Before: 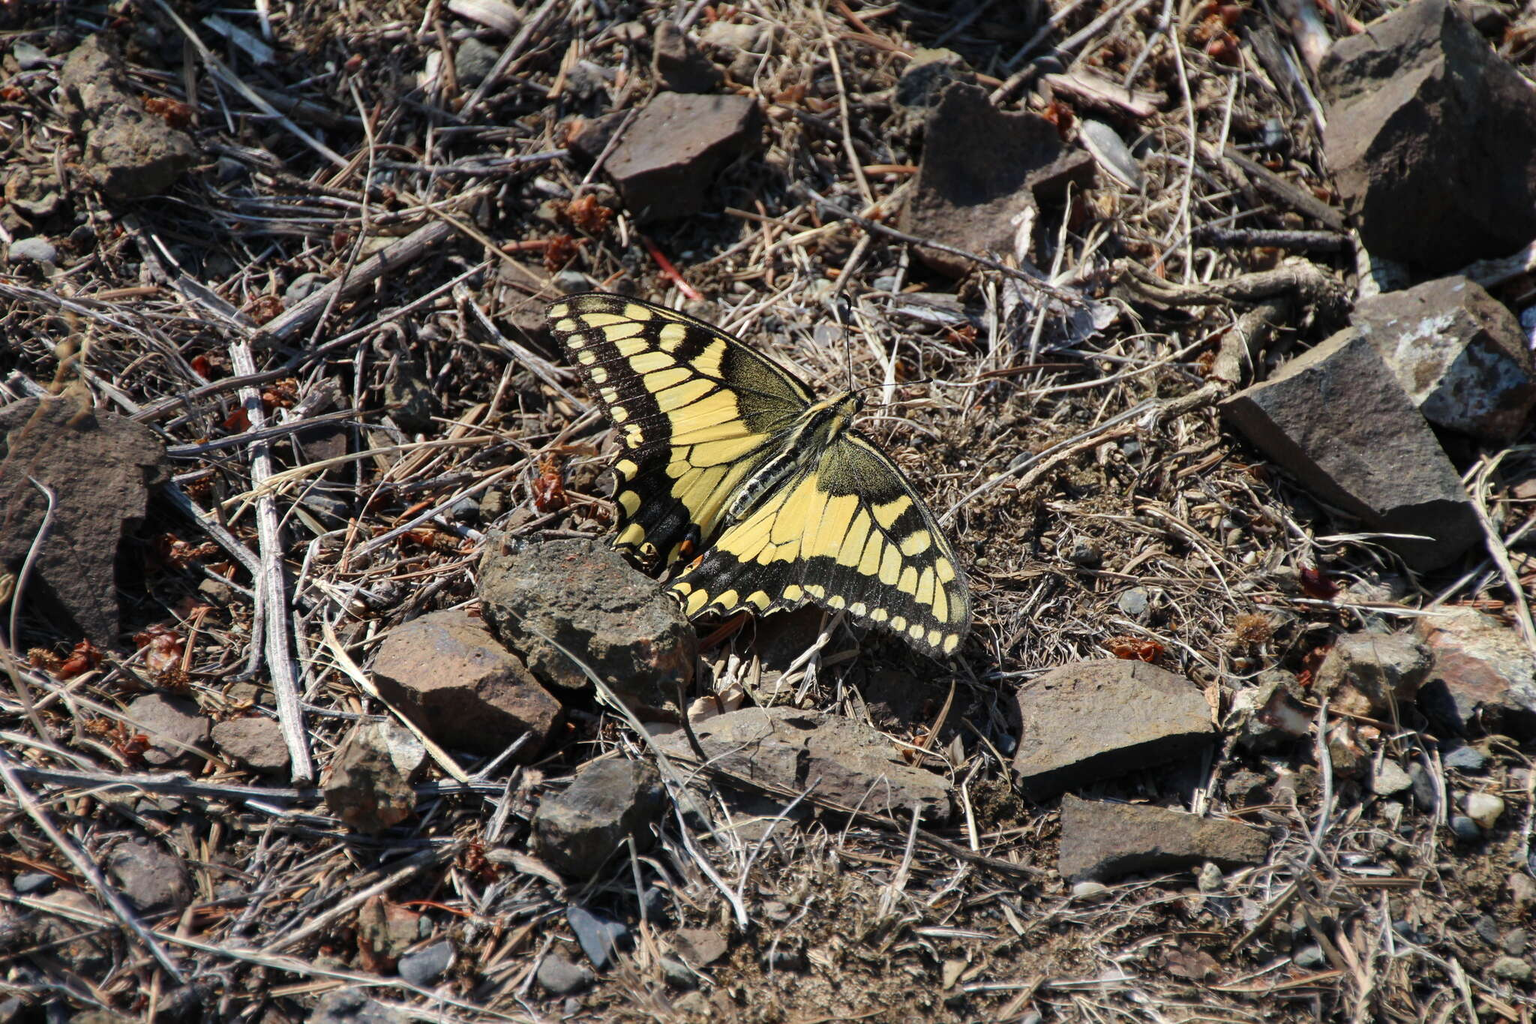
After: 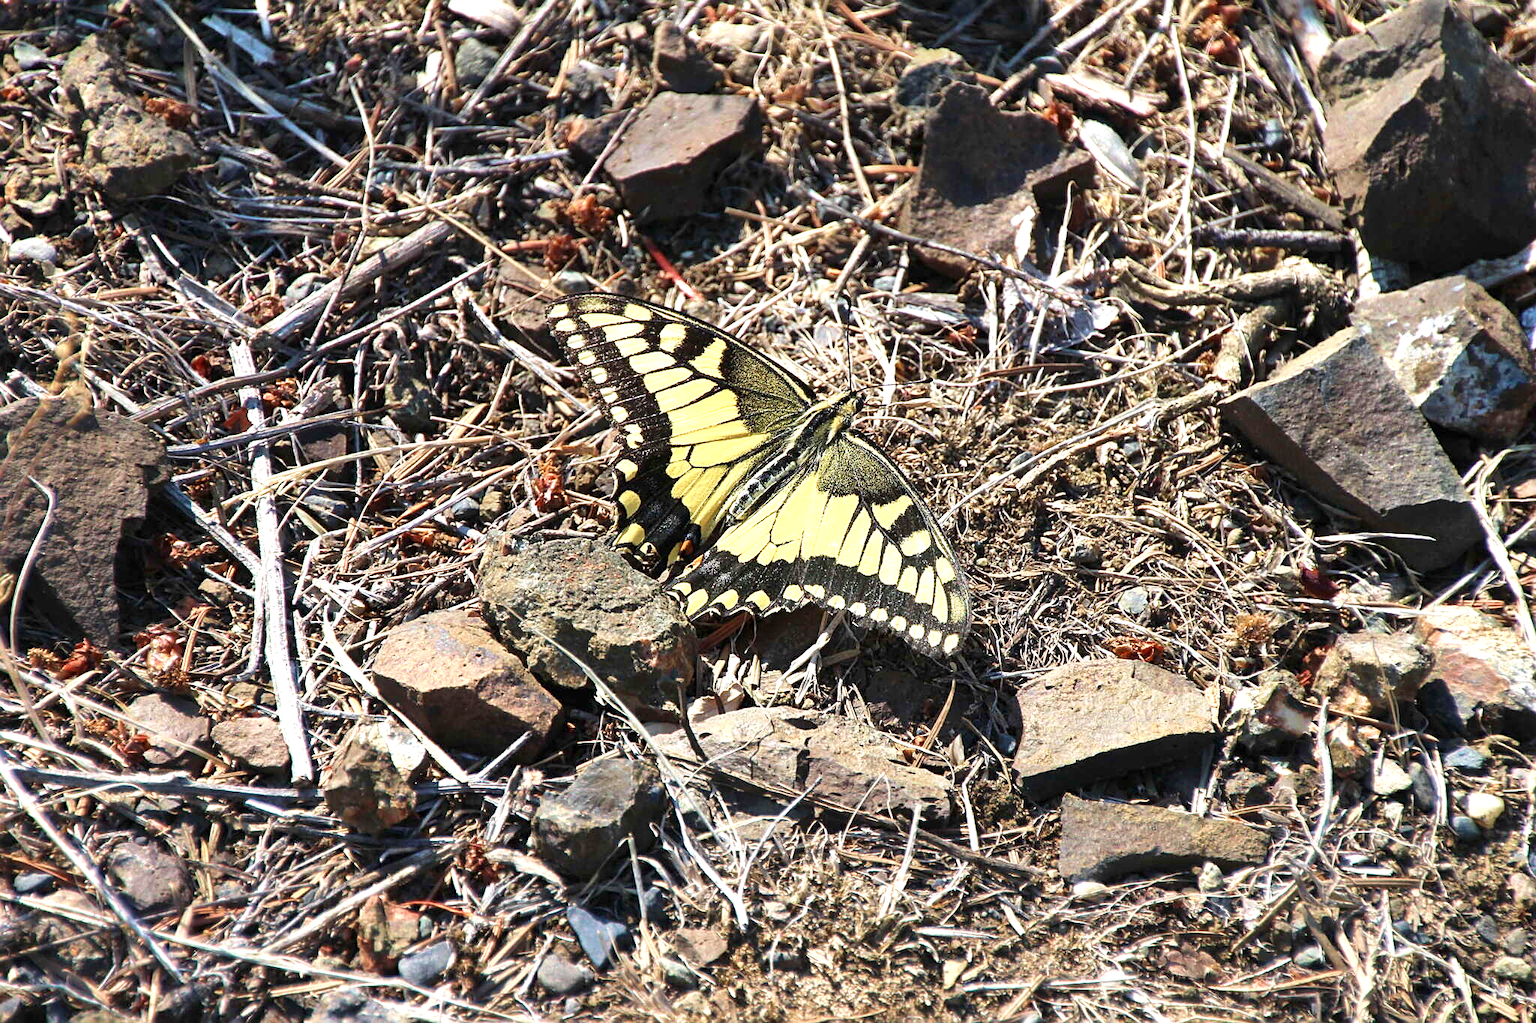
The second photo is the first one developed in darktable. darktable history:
sharpen: on, module defaults
exposure: exposure 0.995 EV, compensate exposure bias true, compensate highlight preservation false
velvia: on, module defaults
shadows and highlights: soften with gaussian
